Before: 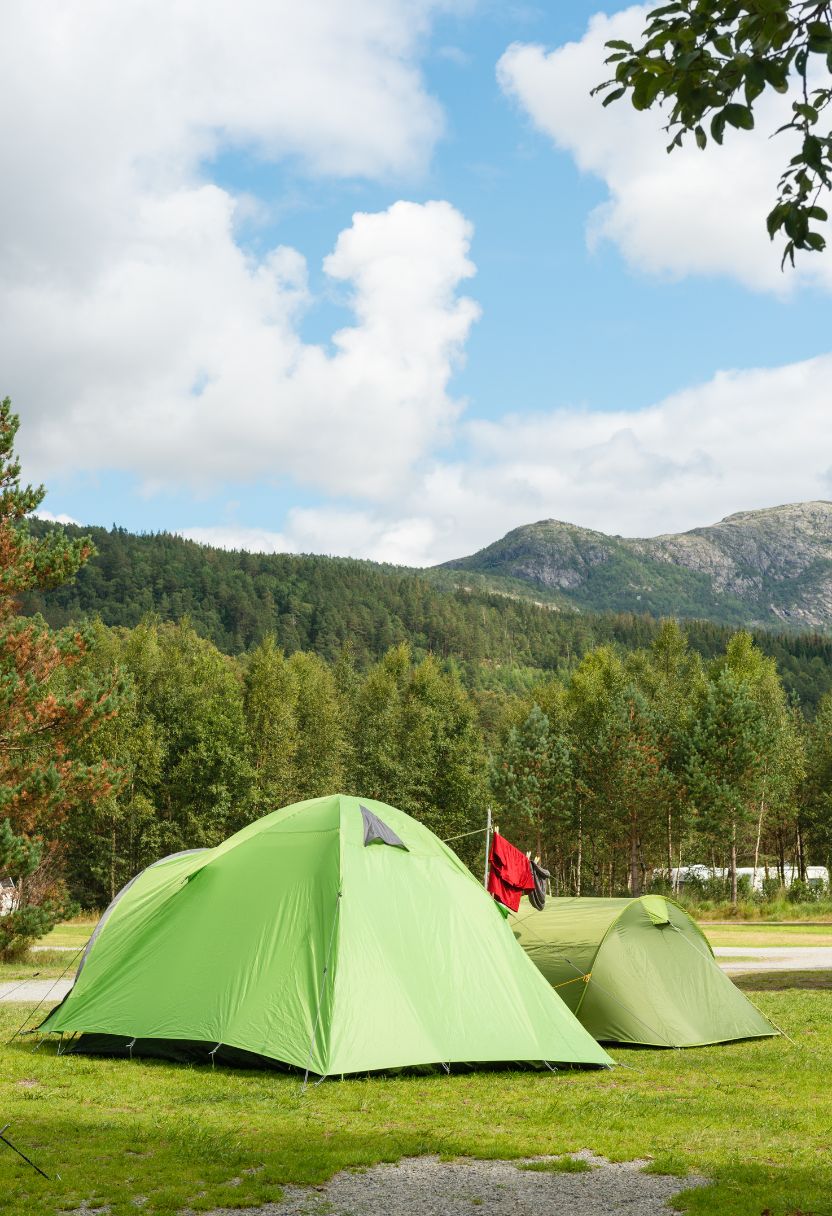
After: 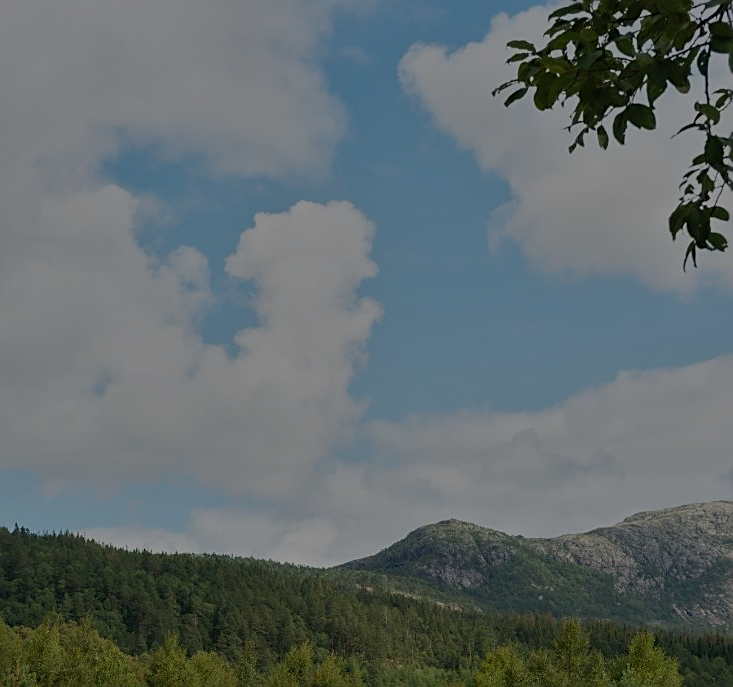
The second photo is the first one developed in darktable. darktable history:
crop and rotate: left 11.82%, bottom 43.457%
tone equalizer: -8 EV -2 EV, -7 EV -1.96 EV, -6 EV -1.99 EV, -5 EV -1.96 EV, -4 EV -1.97 EV, -3 EV -1.99 EV, -2 EV -1.98 EV, -1 EV -1.63 EV, +0 EV -1.98 EV, mask exposure compensation -0.496 EV
sharpen: on, module defaults
shadows and highlights: shadows 39.53, highlights -59.67
